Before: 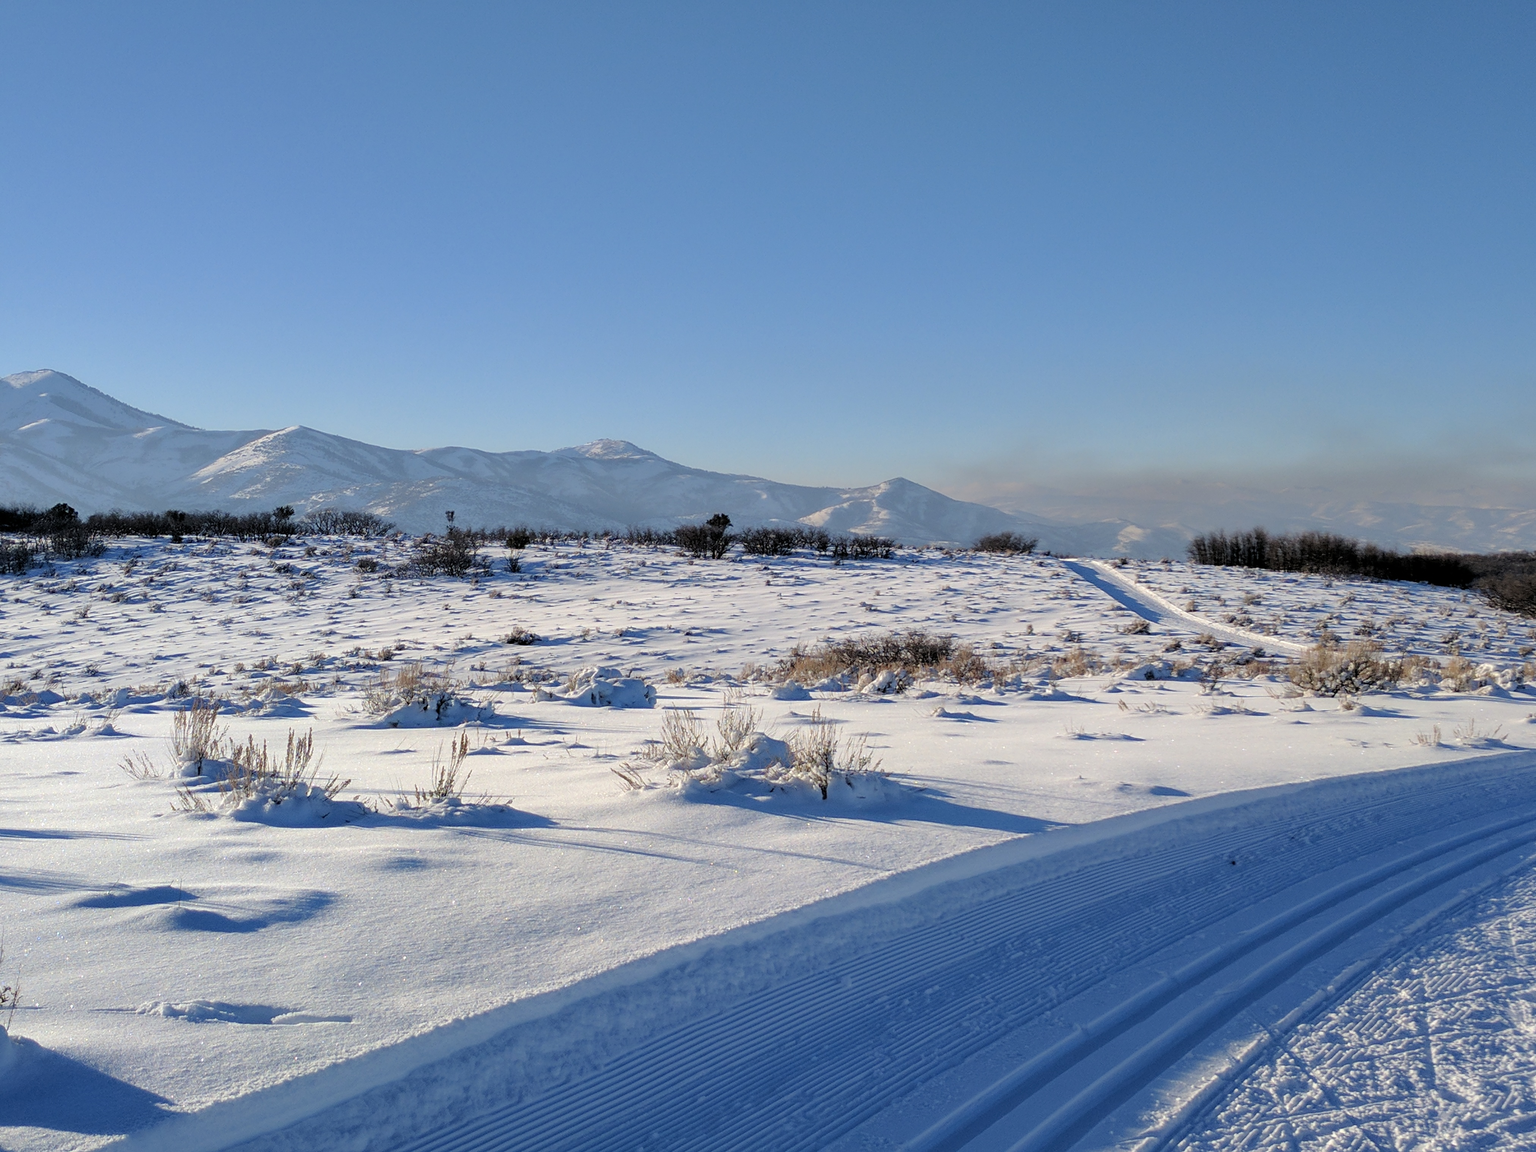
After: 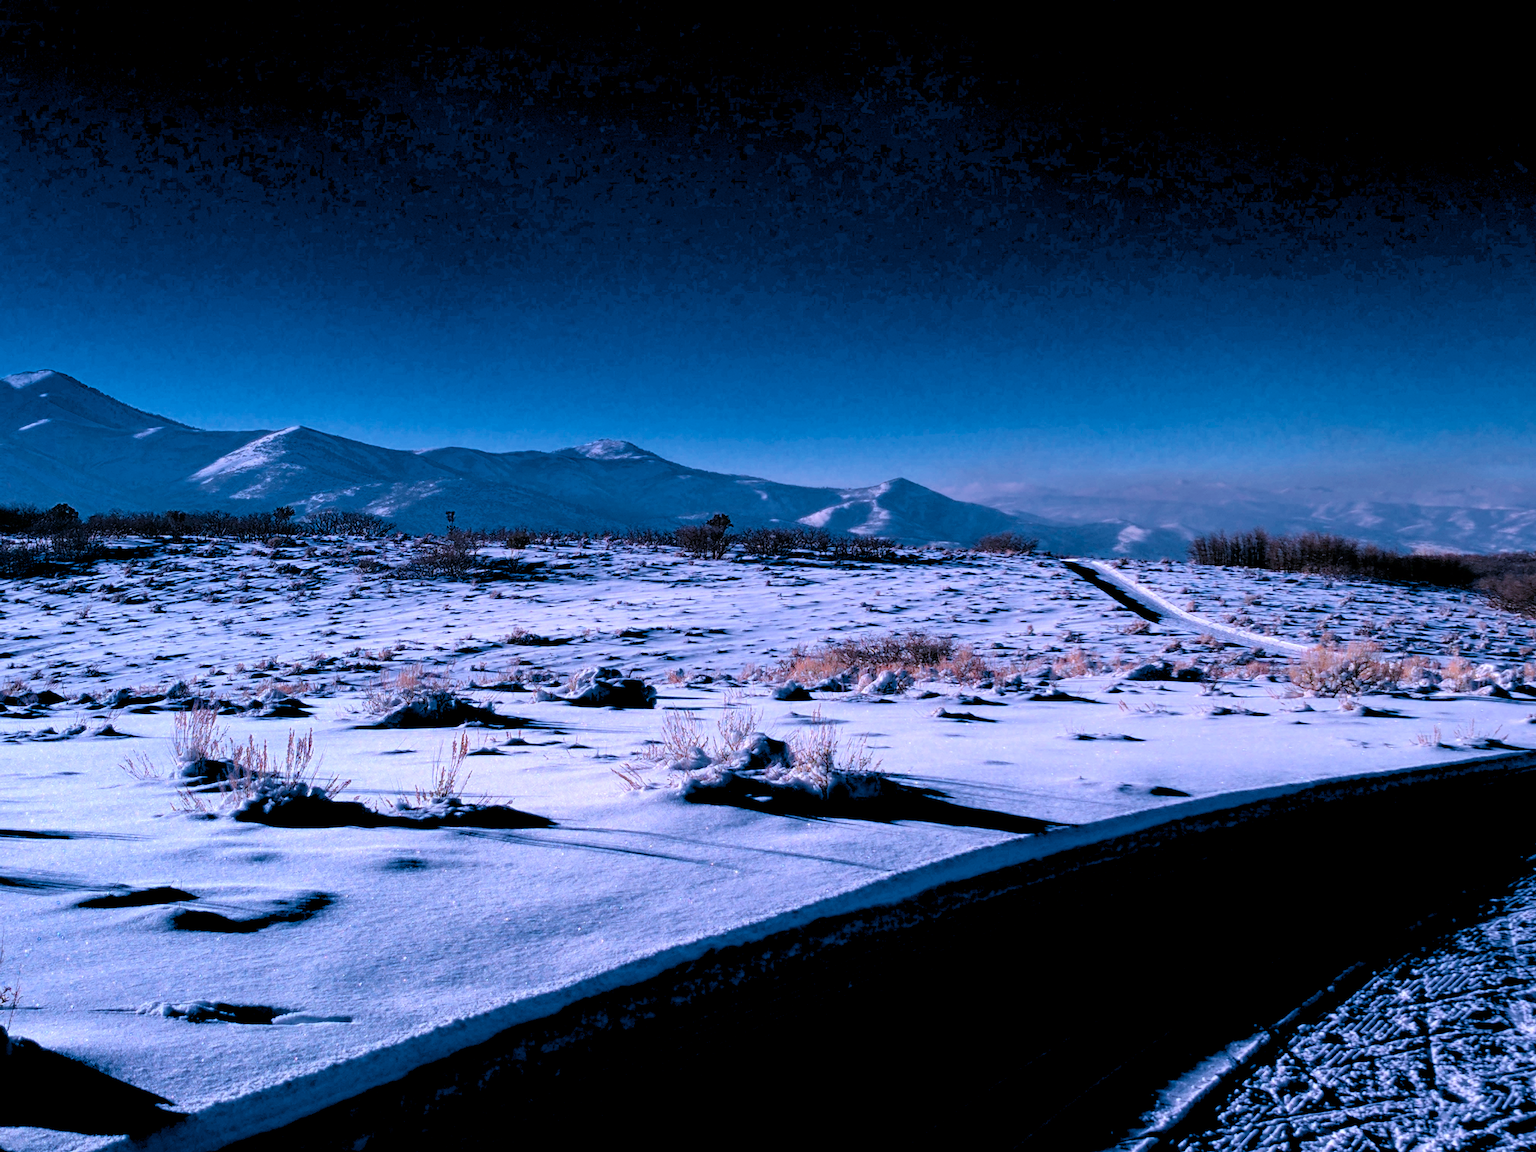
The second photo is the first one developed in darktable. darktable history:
color calibration: output R [1.422, -0.35, -0.252, 0], output G [-0.238, 1.259, -0.084, 0], output B [-0.081, -0.196, 1.58, 0], output brightness [0.49, 0.671, -0.57, 0], illuminant same as pipeline (D50), adaptation none (bypass), saturation algorithm version 1 (2020)
white balance: red 1.042, blue 1.17
